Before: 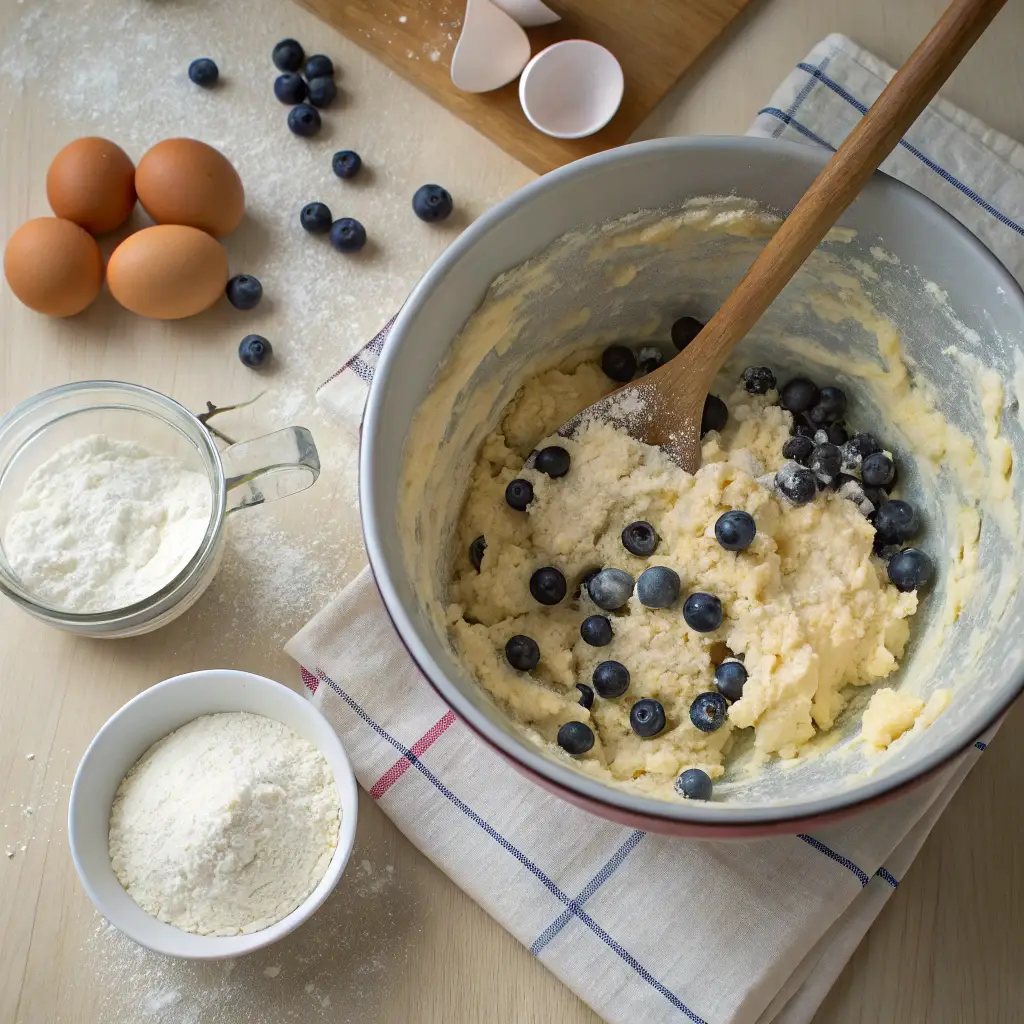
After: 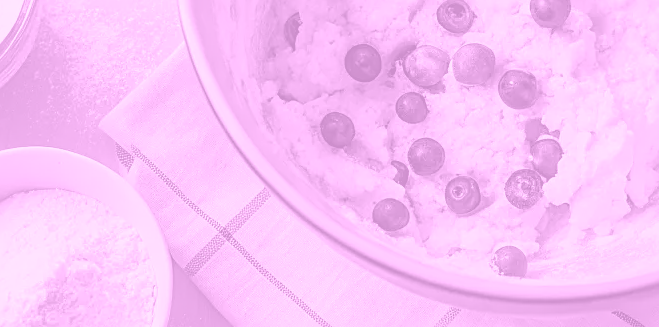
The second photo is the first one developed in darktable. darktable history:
shadows and highlights: radius 108.52, shadows 44.07, highlights -67.8, low approximation 0.01, soften with gaussian
crop: left 18.091%, top 51.13%, right 17.525%, bottom 16.85%
sharpen: on, module defaults
colorize: hue 331.2°, saturation 75%, source mix 30.28%, lightness 70.52%, version 1
local contrast: on, module defaults
